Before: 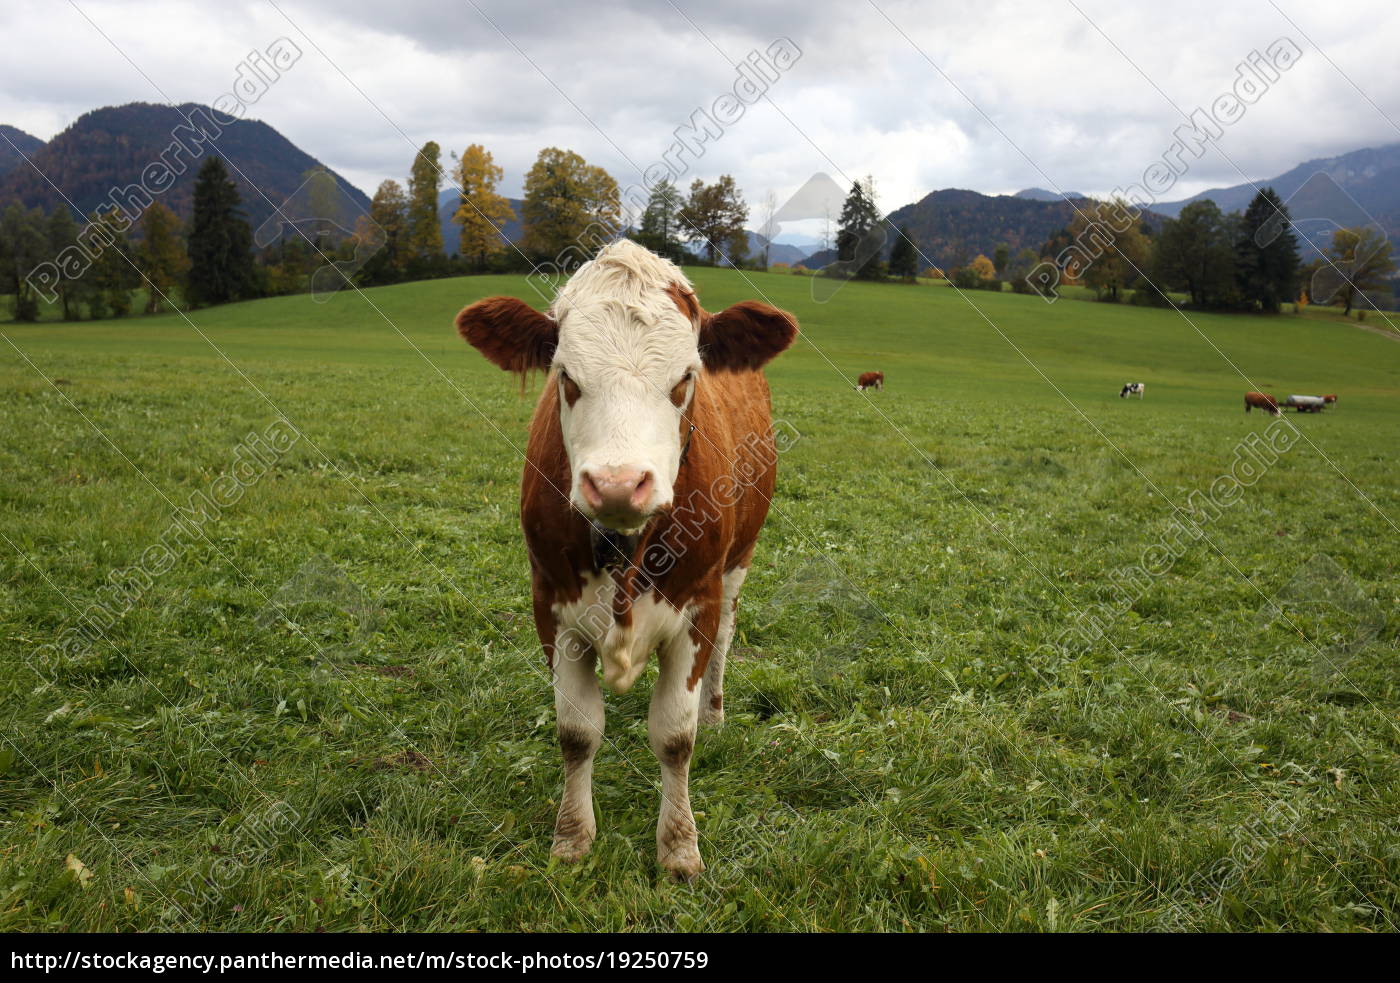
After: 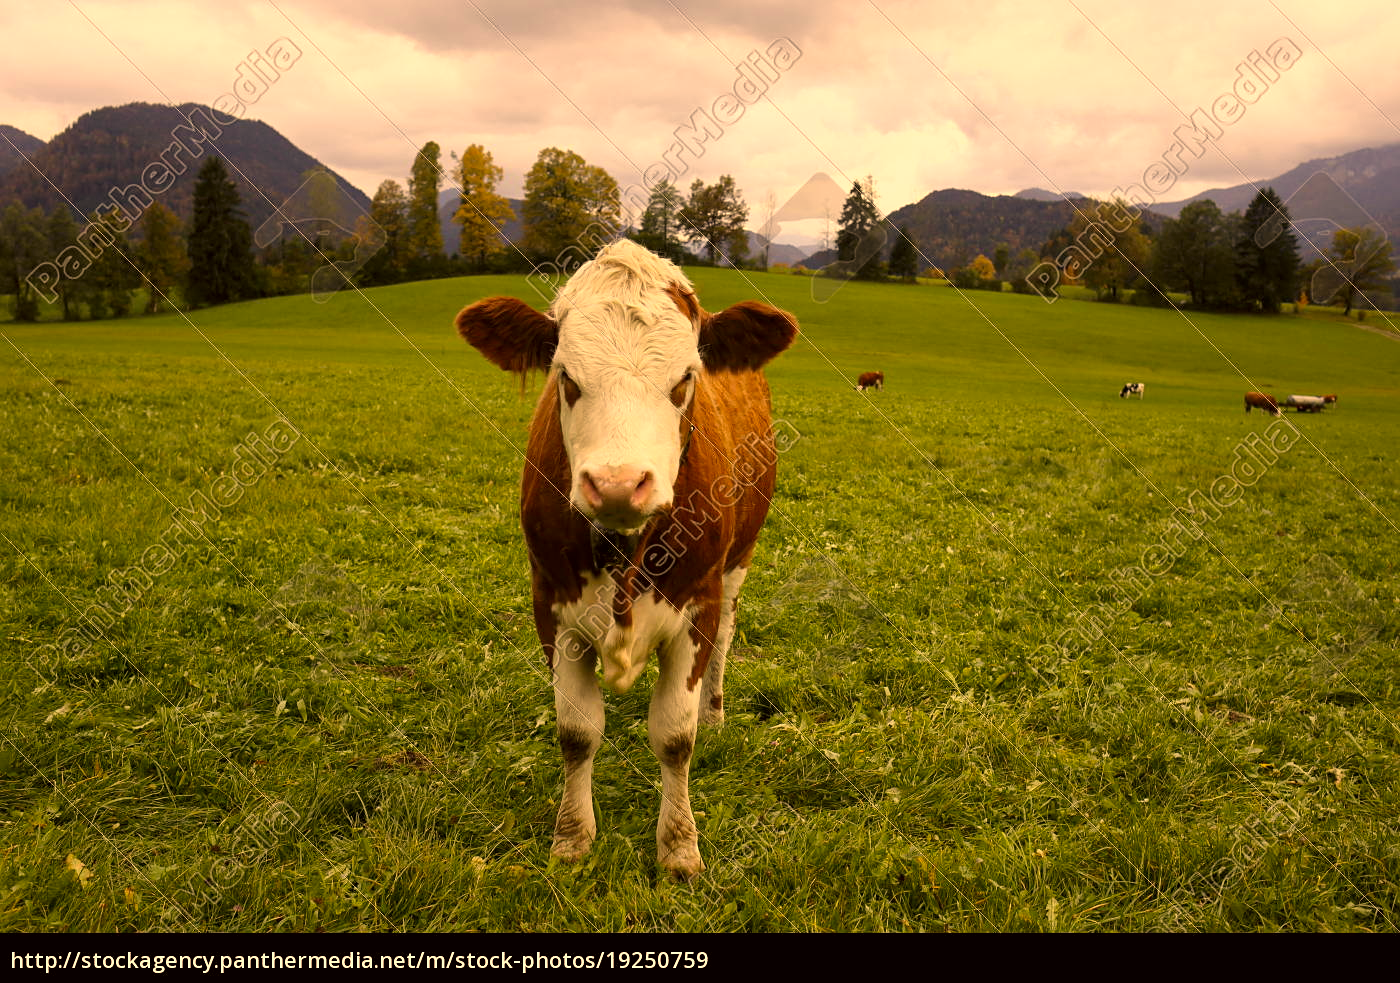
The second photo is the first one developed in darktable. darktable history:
local contrast: mode bilateral grid, contrast 20, coarseness 50, detail 120%, midtone range 0.2
color correction: highlights a* 17.94, highlights b* 35.39, shadows a* 1.48, shadows b* 6.42, saturation 1.01
sharpen: amount 0.2
